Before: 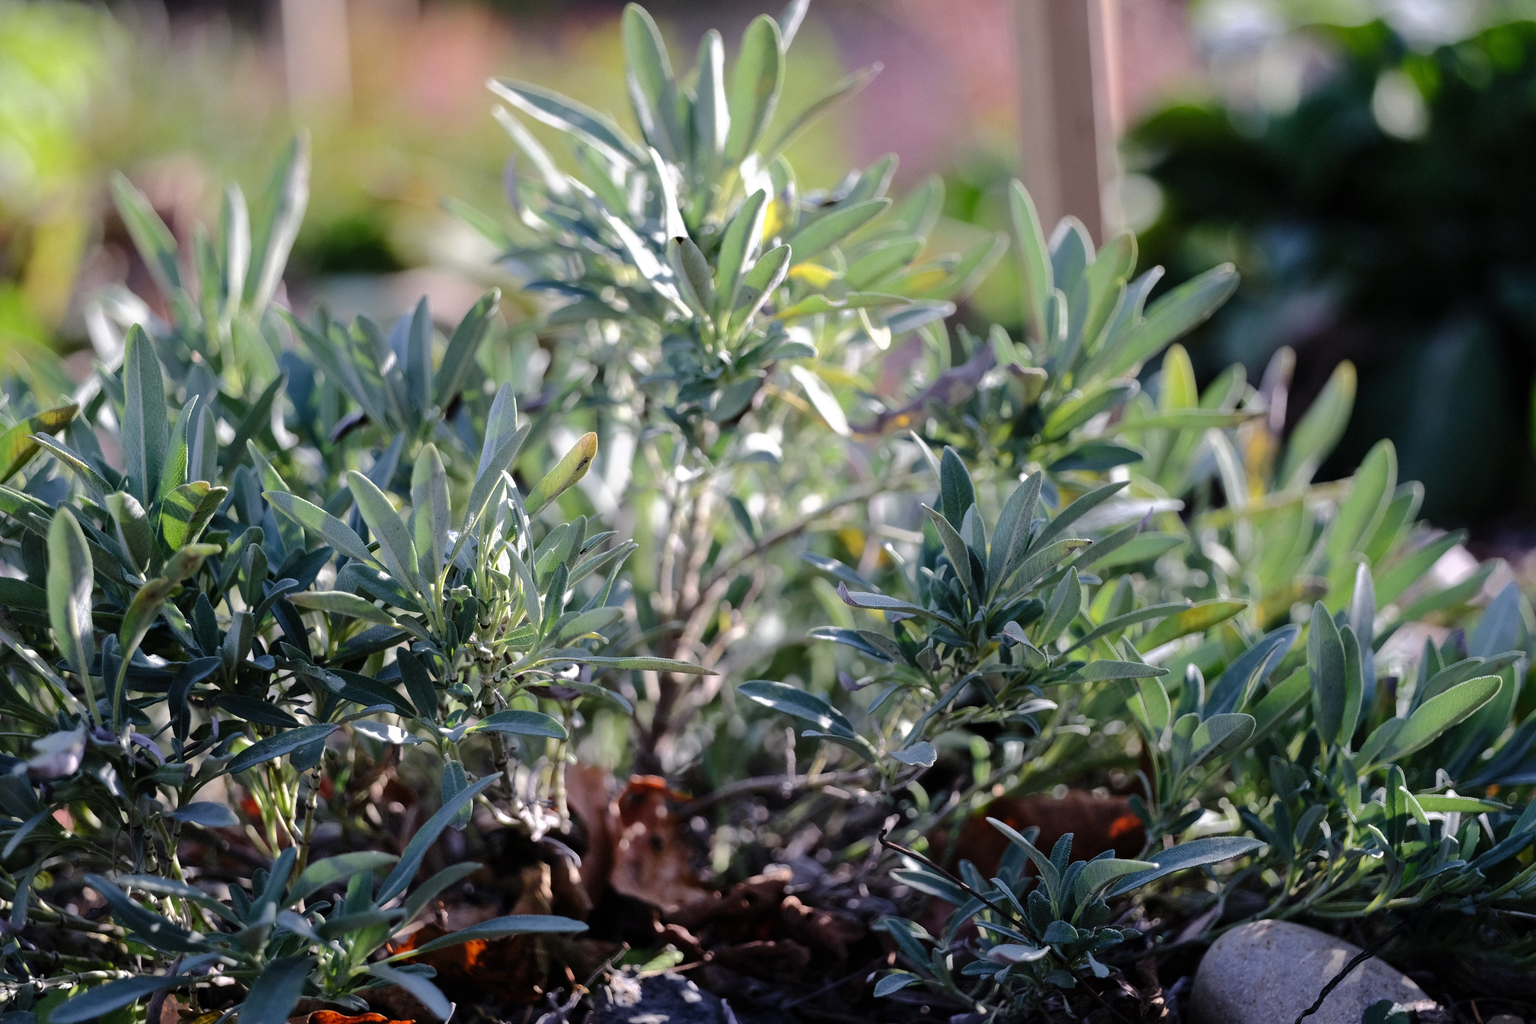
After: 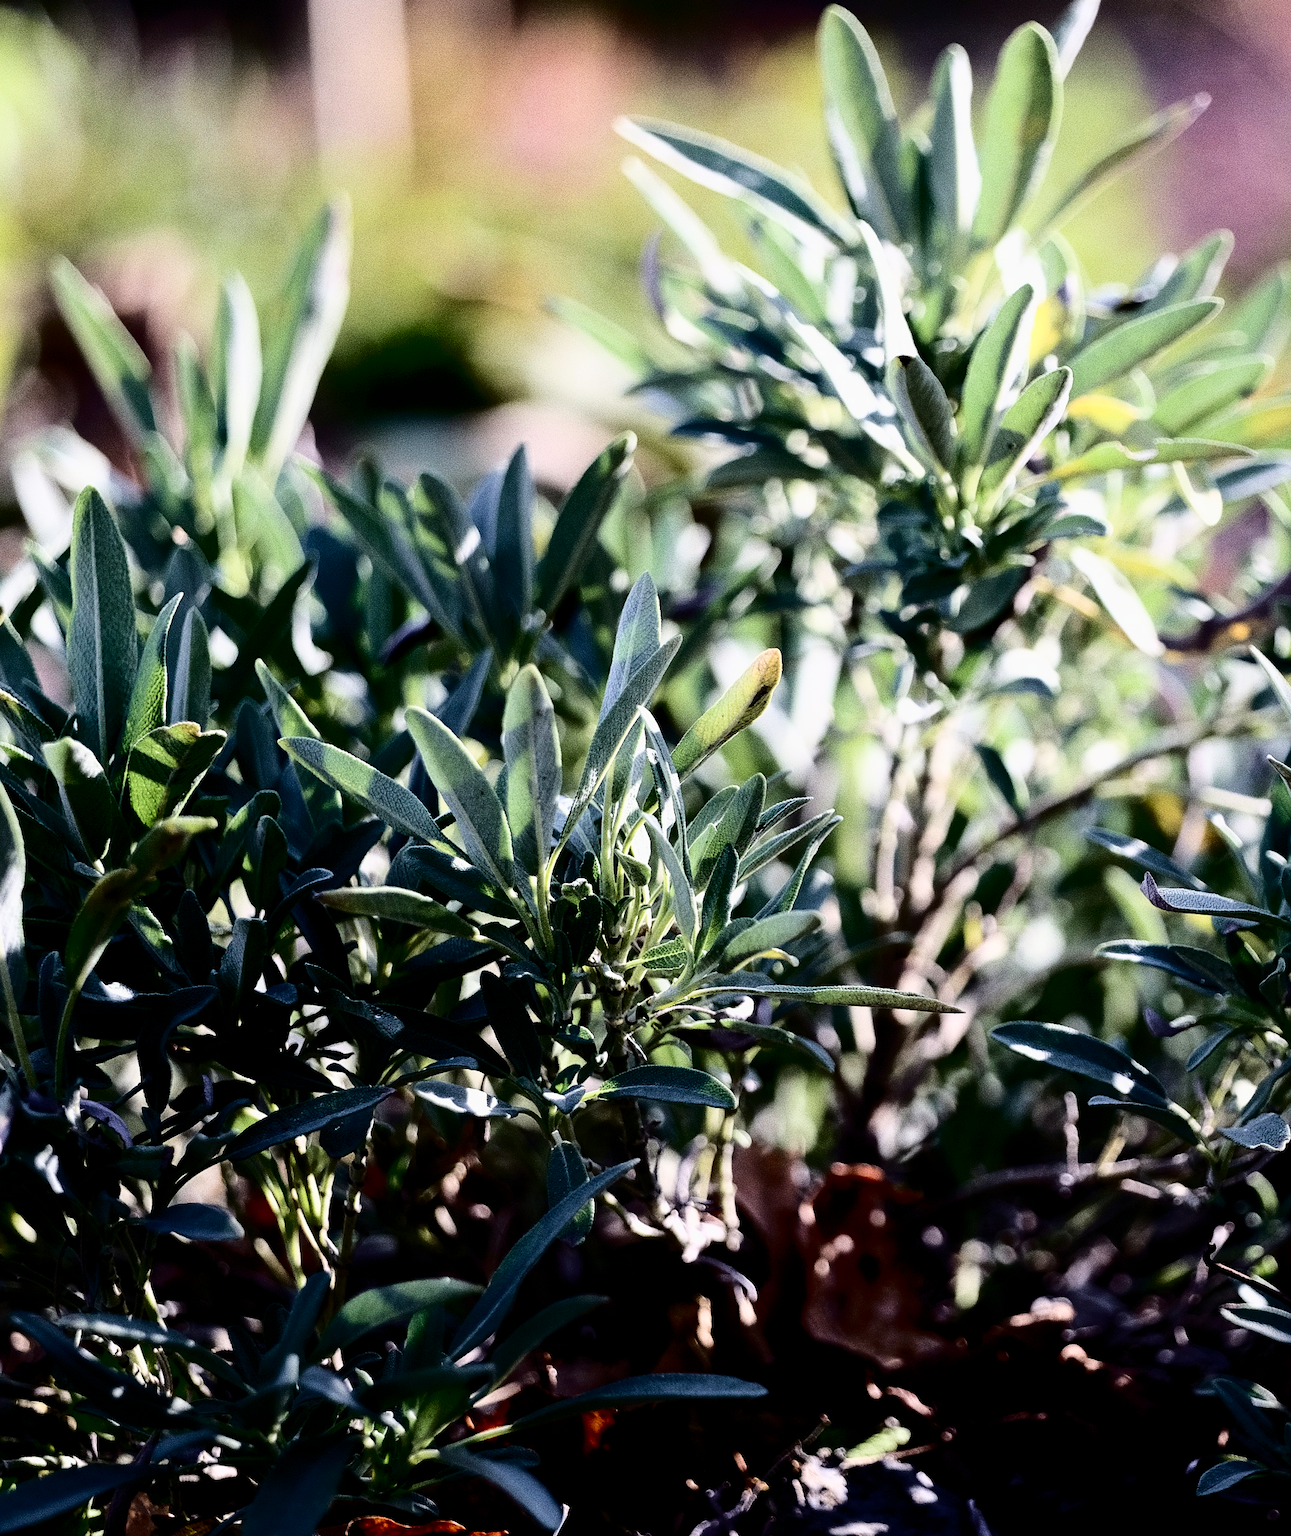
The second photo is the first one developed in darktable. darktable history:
crop: left 5.001%, right 38.973%
contrast brightness saturation: brightness -0.094
filmic rgb: black relative exposure -5.03 EV, white relative exposure 3.96 EV, hardness 2.89, contrast 1.195, highlights saturation mix -29%, iterations of high-quality reconstruction 0
sharpen: amount 0.214
color zones: curves: ch1 [(0, 0.469) (0.001, 0.469) (0.12, 0.446) (0.248, 0.469) (0.5, 0.5) (0.748, 0.5) (0.999, 0.469) (1, 0.469)]
velvia: strength 29.68%
tone curve: curves: ch0 [(0, 0) (0.003, 0.001) (0.011, 0.005) (0.025, 0.009) (0.044, 0.014) (0.069, 0.018) (0.1, 0.025) (0.136, 0.029) (0.177, 0.042) (0.224, 0.064) (0.277, 0.107) (0.335, 0.182) (0.399, 0.3) (0.468, 0.462) (0.543, 0.639) (0.623, 0.802) (0.709, 0.916) (0.801, 0.963) (0.898, 0.988) (1, 1)], color space Lab, independent channels, preserve colors none
